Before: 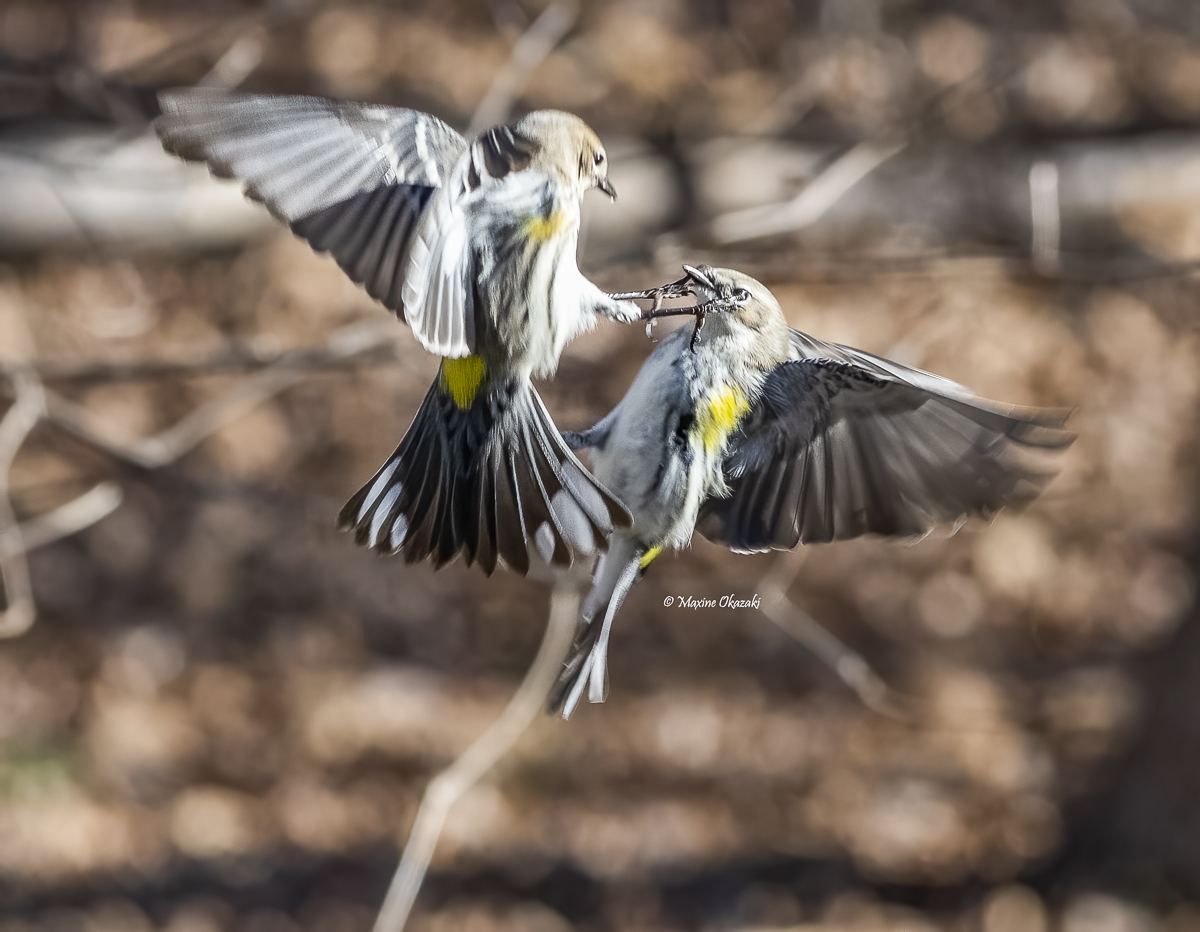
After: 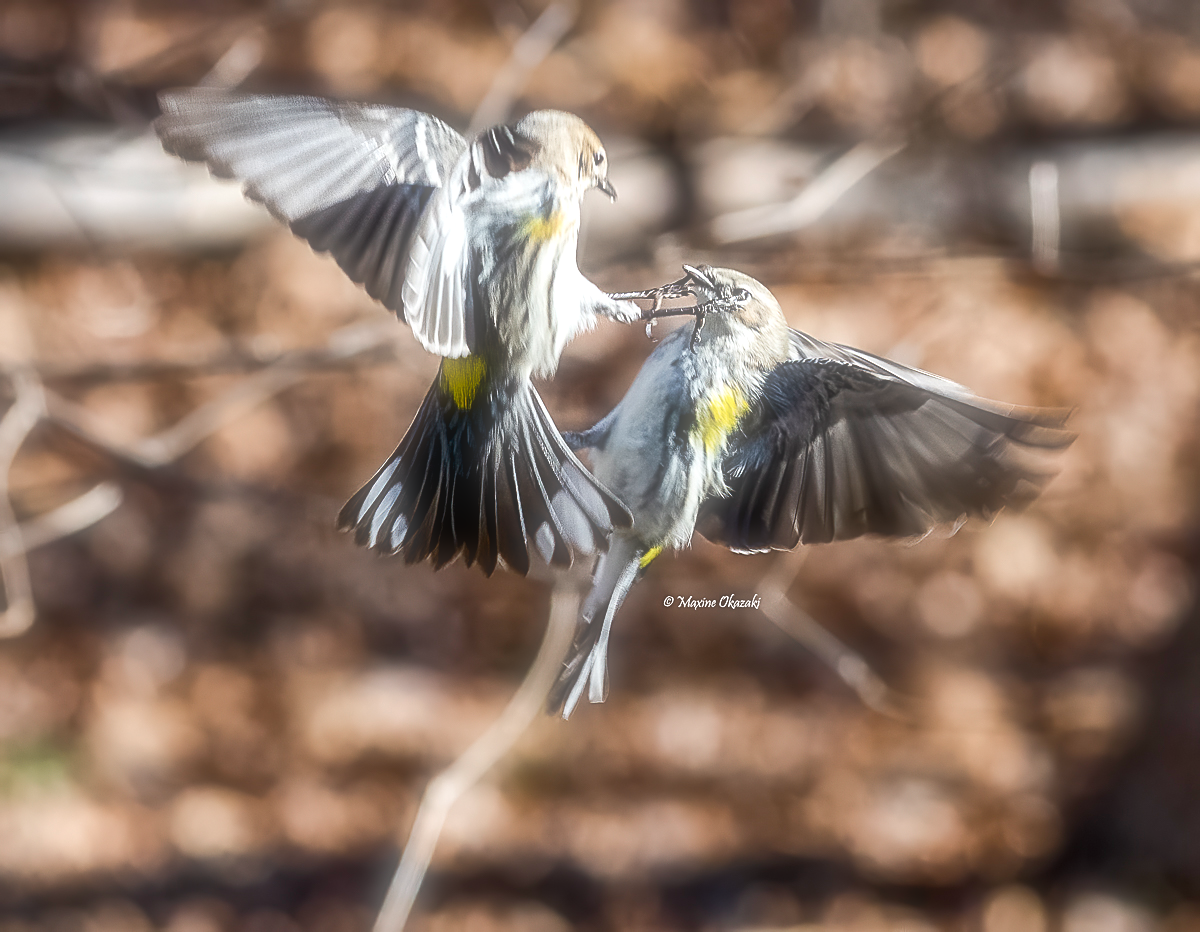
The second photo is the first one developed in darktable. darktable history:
sharpen: on, module defaults
soften: size 60.24%, saturation 65.46%, brightness 0.506 EV, mix 25.7%
color balance rgb: global offset › luminance -0.51%, perceptual saturation grading › global saturation 27.53%, perceptual saturation grading › highlights -25%, perceptual saturation grading › shadows 25%, perceptual brilliance grading › highlights 6.62%, perceptual brilliance grading › mid-tones 17.07%, perceptual brilliance grading › shadows -5.23%
